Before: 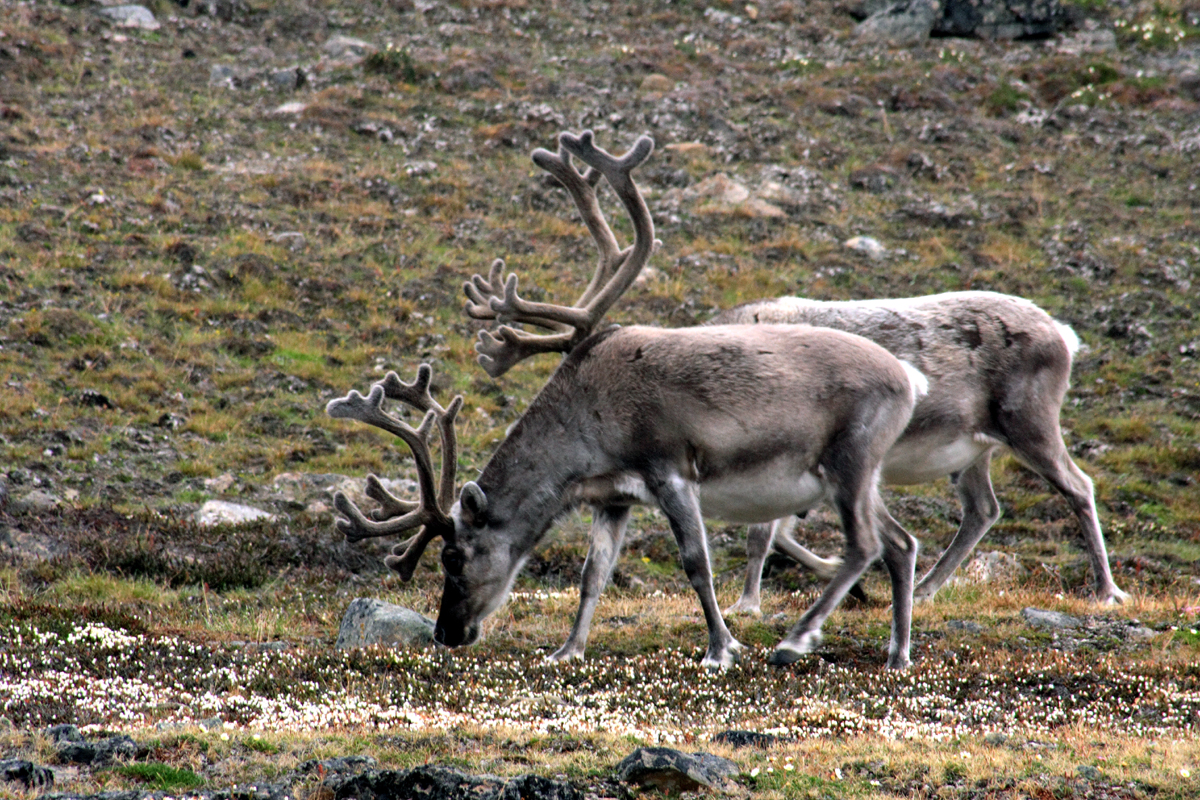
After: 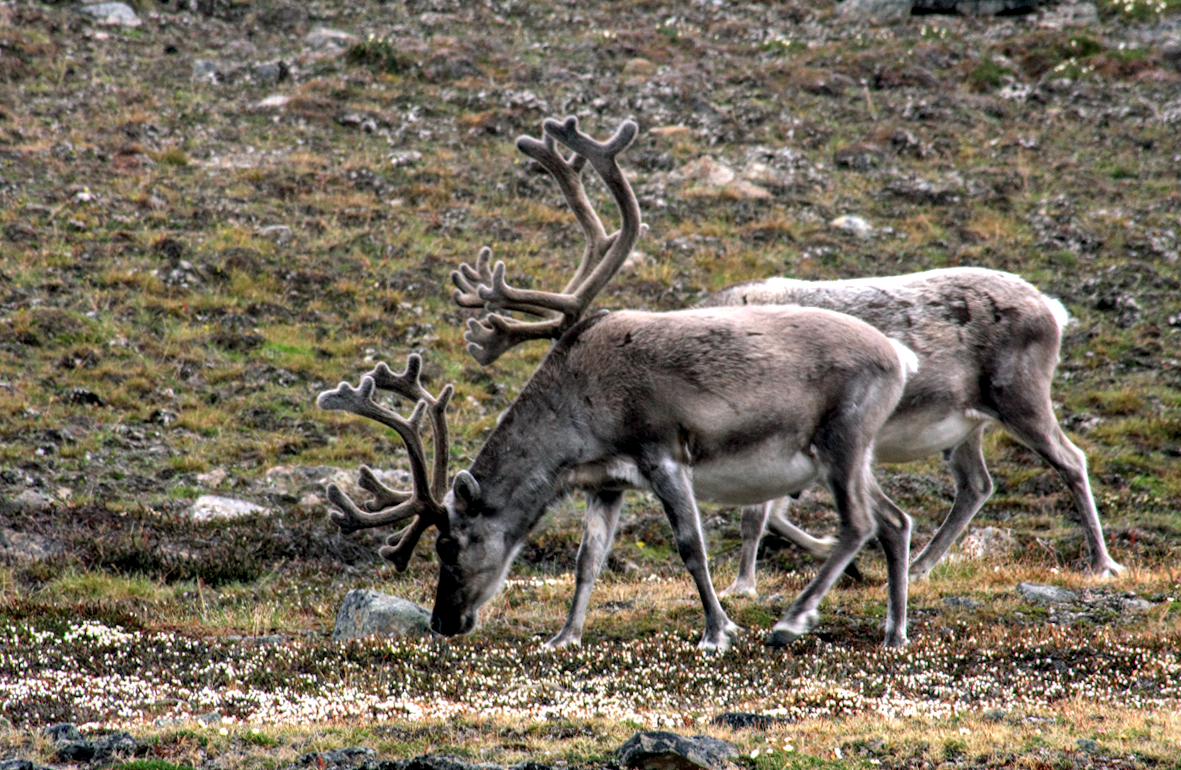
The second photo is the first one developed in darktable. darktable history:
rotate and perspective: rotation -1.42°, crop left 0.016, crop right 0.984, crop top 0.035, crop bottom 0.965
local contrast: on, module defaults
